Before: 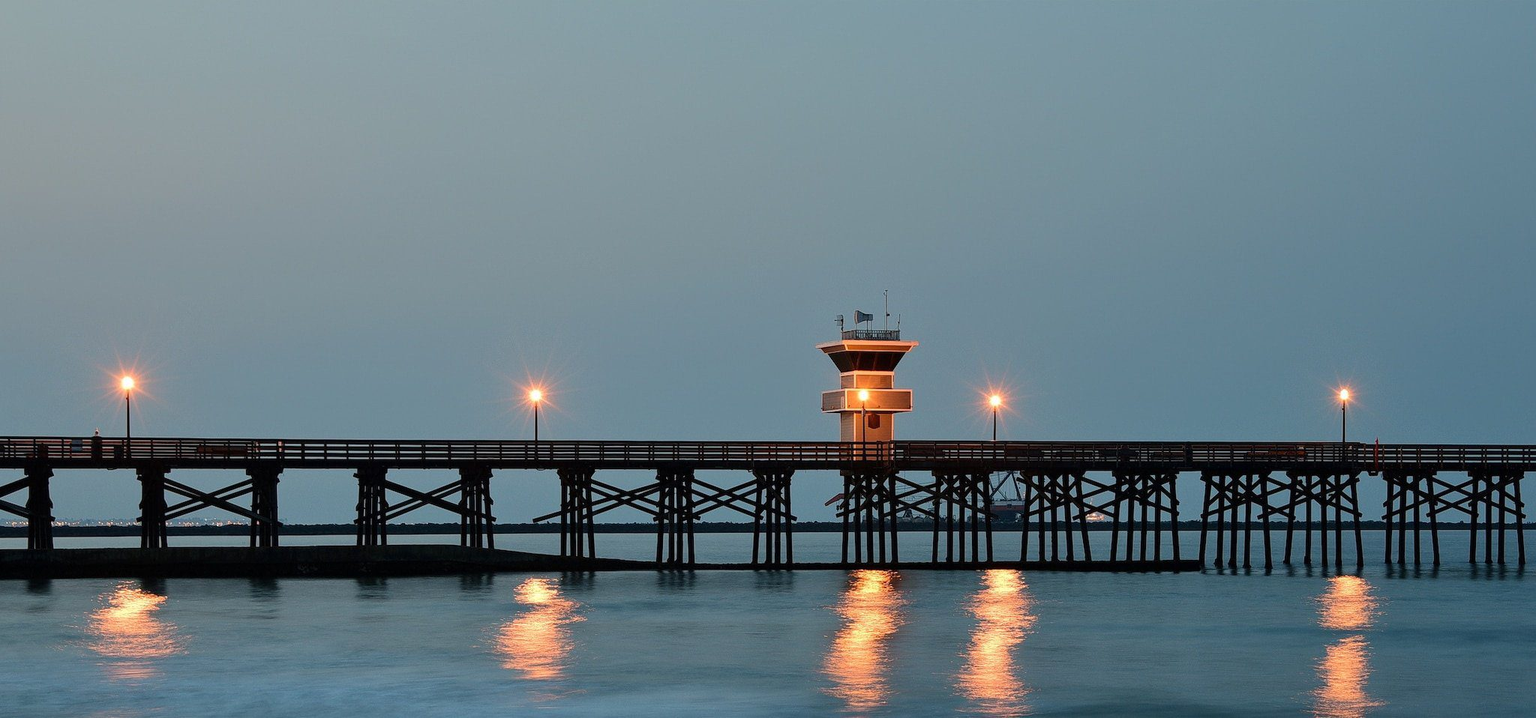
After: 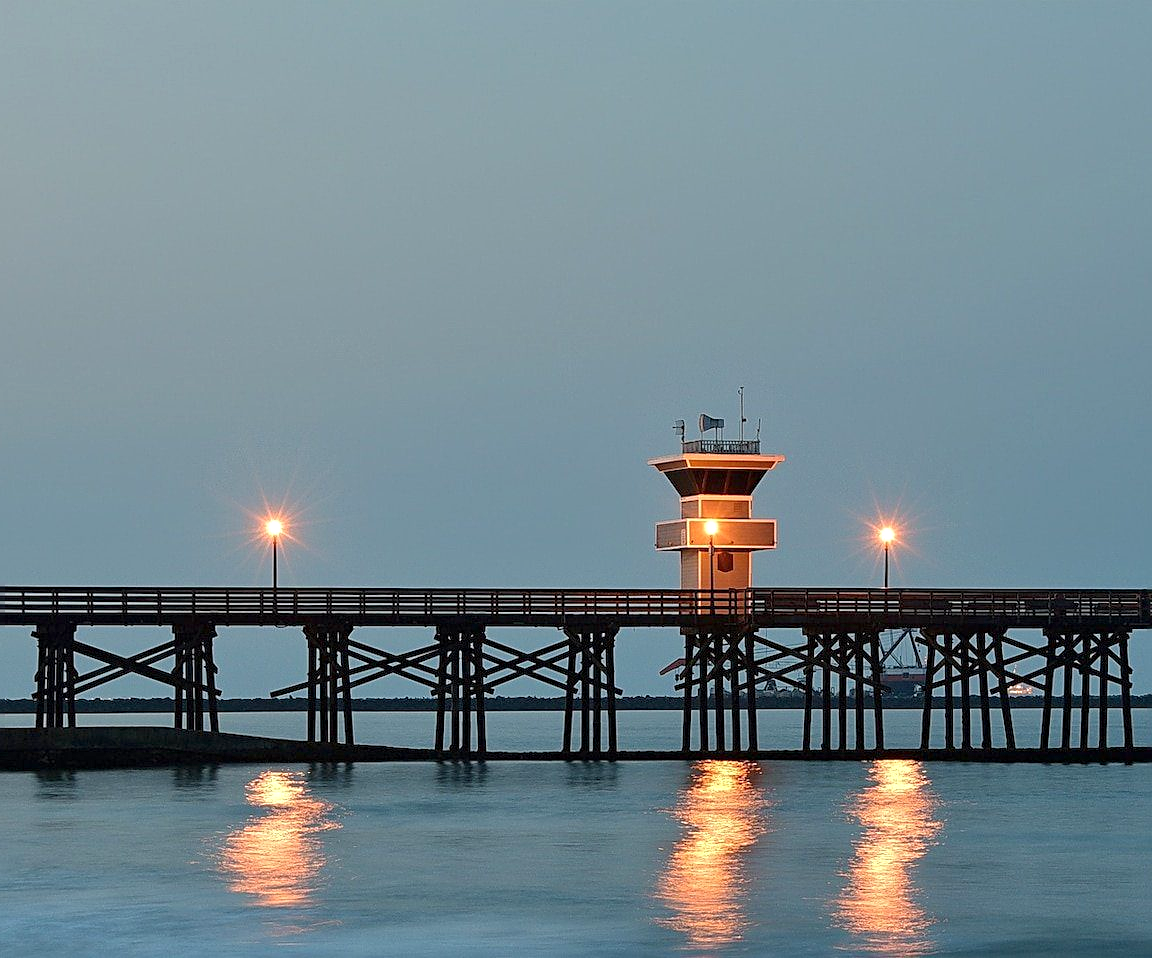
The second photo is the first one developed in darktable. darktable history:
tone equalizer: -8 EV 0.25 EV, -7 EV 0.417 EV, -6 EV 0.417 EV, -5 EV 0.25 EV, -3 EV -0.25 EV, -2 EV -0.417 EV, -1 EV -0.417 EV, +0 EV -0.25 EV, edges refinement/feathering 500, mask exposure compensation -1.57 EV, preserve details guided filter
exposure: exposure 0.6 EV, compensate highlight preservation false
sharpen: on, module defaults
crop: left 21.496%, right 22.254%
